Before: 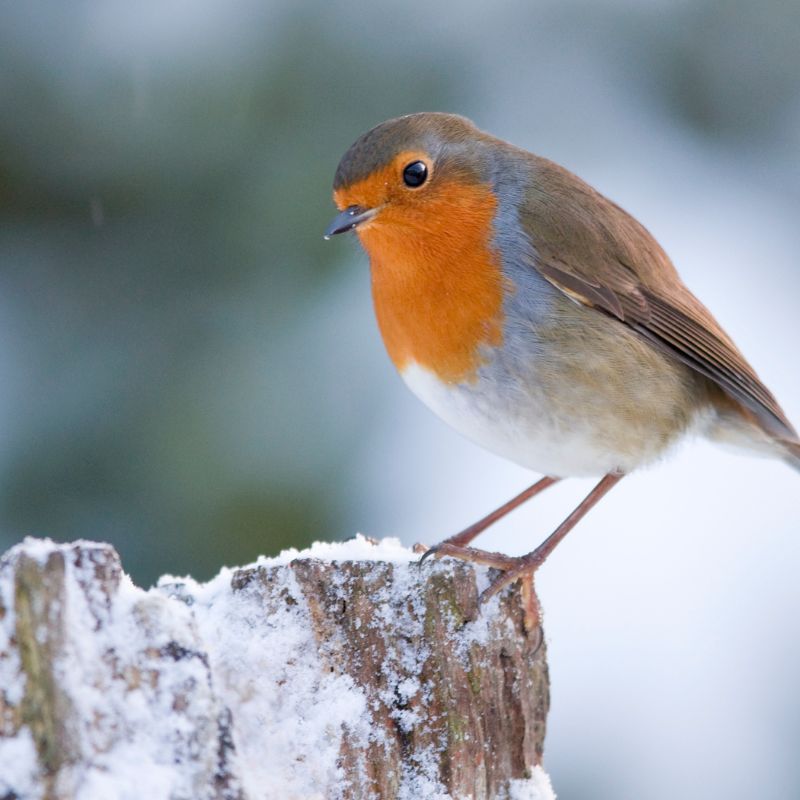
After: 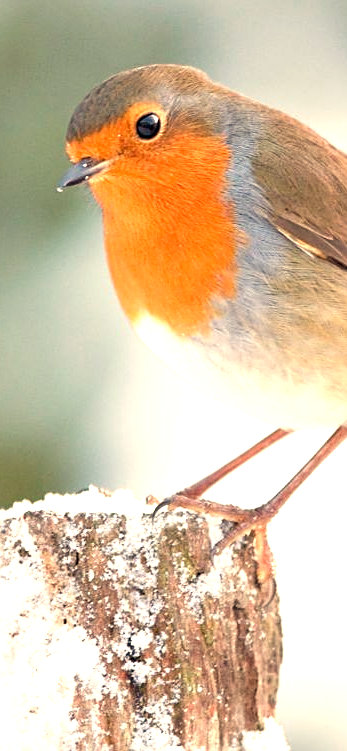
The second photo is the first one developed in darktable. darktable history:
crop: left 33.452%, top 6.025%, right 23.155%
white balance: red 1.138, green 0.996, blue 0.812
sharpen: on, module defaults
exposure: exposure 0.95 EV, compensate highlight preservation false
